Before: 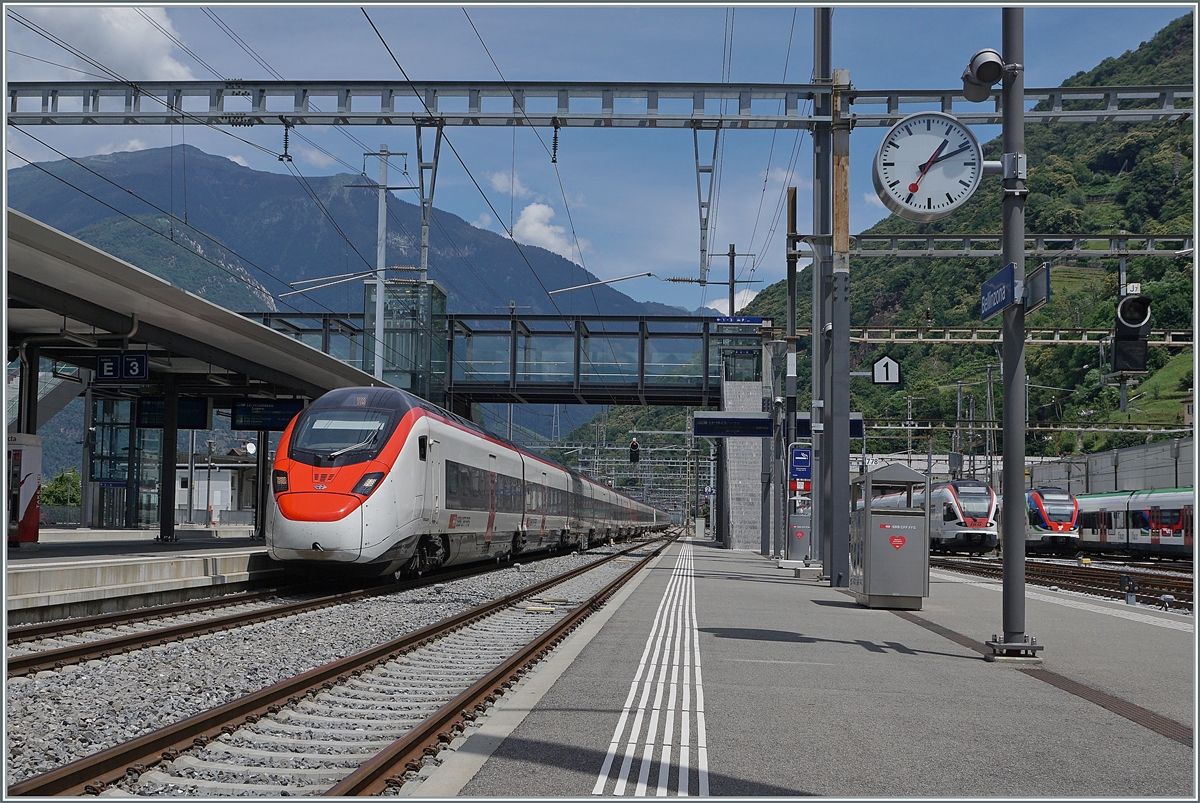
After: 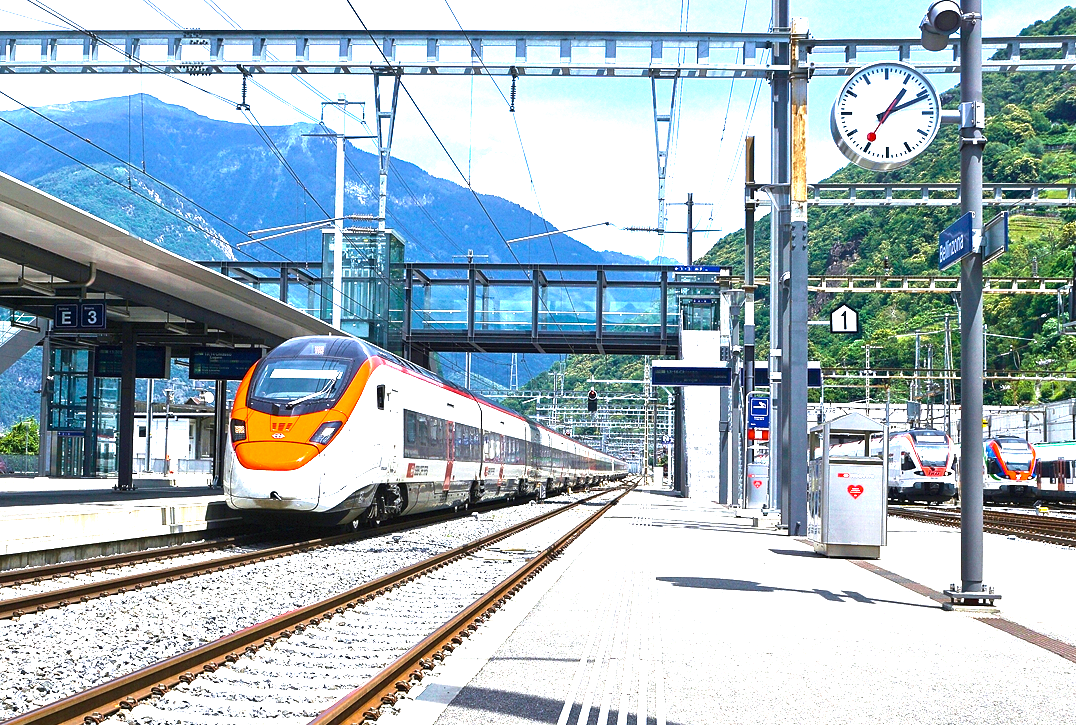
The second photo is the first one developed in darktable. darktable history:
color balance rgb: power › hue 328.76°, perceptual saturation grading › global saturation 38.73%, perceptual brilliance grading › global brilliance 34.351%, perceptual brilliance grading › highlights 50.648%, perceptual brilliance grading › mid-tones 59.241%, perceptual brilliance grading › shadows 34.246%, global vibrance 14.78%
velvia: on, module defaults
color calibration: output R [1.063, -0.012, -0.003, 0], output B [-0.079, 0.047, 1, 0], illuminant Planckian (black body), adaptation linear Bradford (ICC v4), x 0.361, y 0.366, temperature 4506.37 K
crop: left 3.554%, top 6.413%, right 6.778%, bottom 3.205%
